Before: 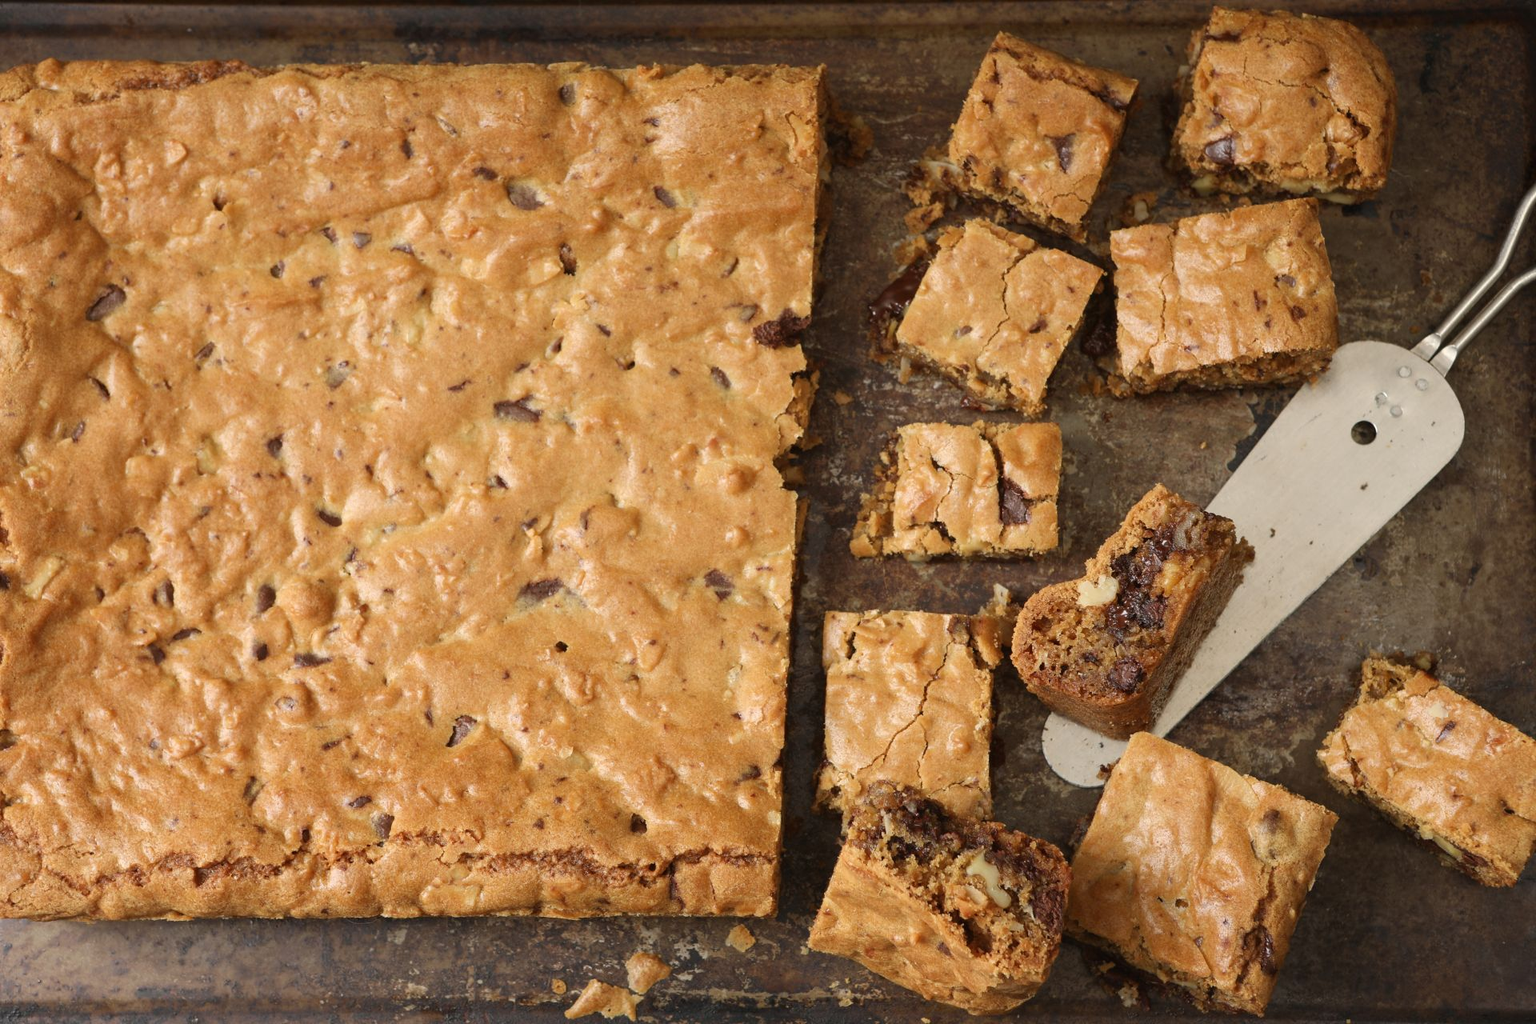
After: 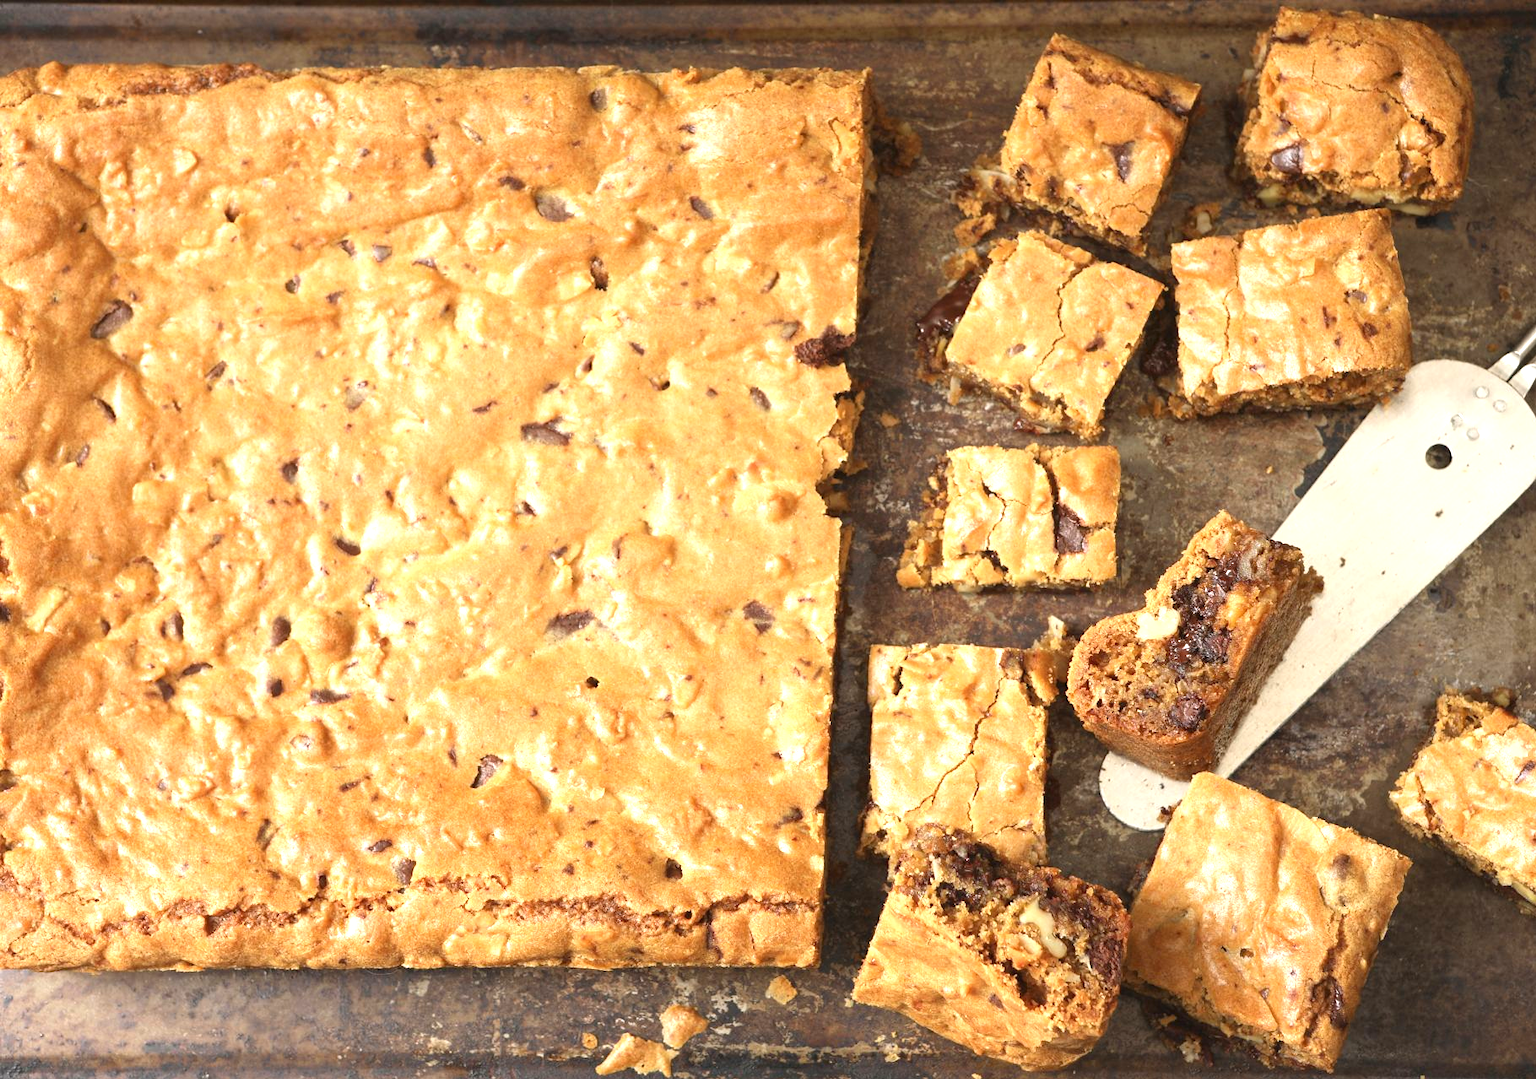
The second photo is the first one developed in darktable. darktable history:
exposure: black level correction 0, exposure 1.1 EV, compensate exposure bias true, compensate highlight preservation false
crop and rotate: right 5.167%
